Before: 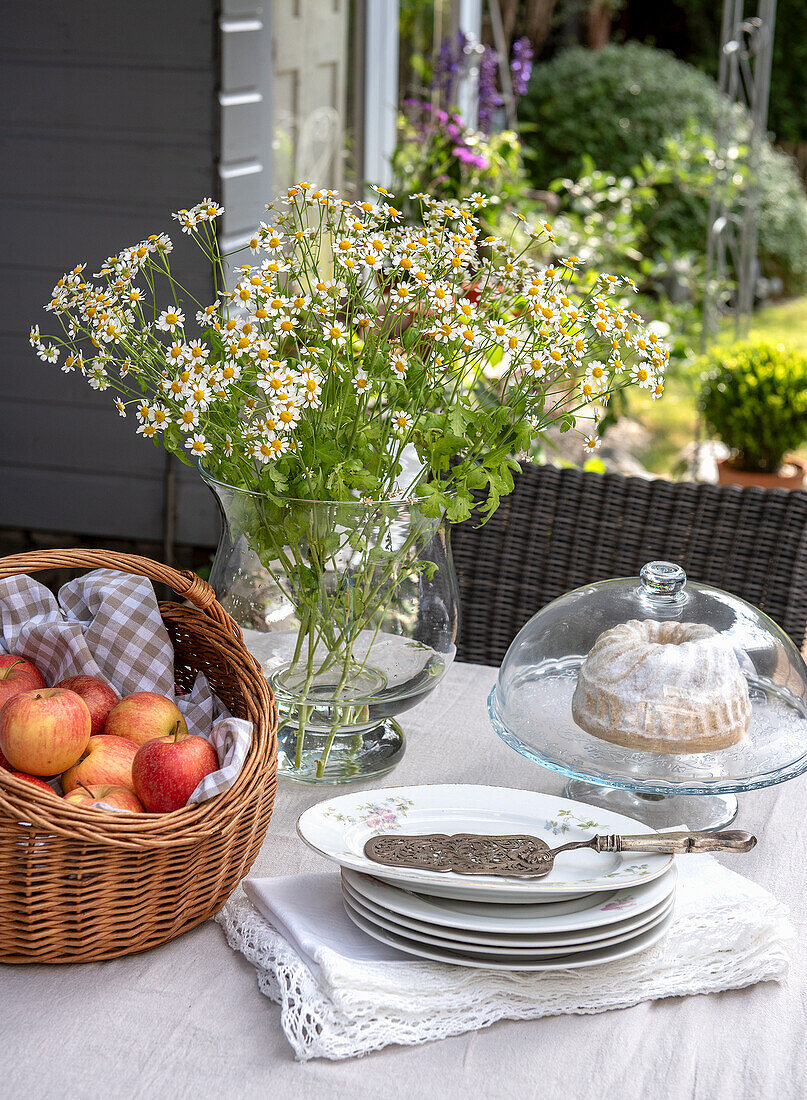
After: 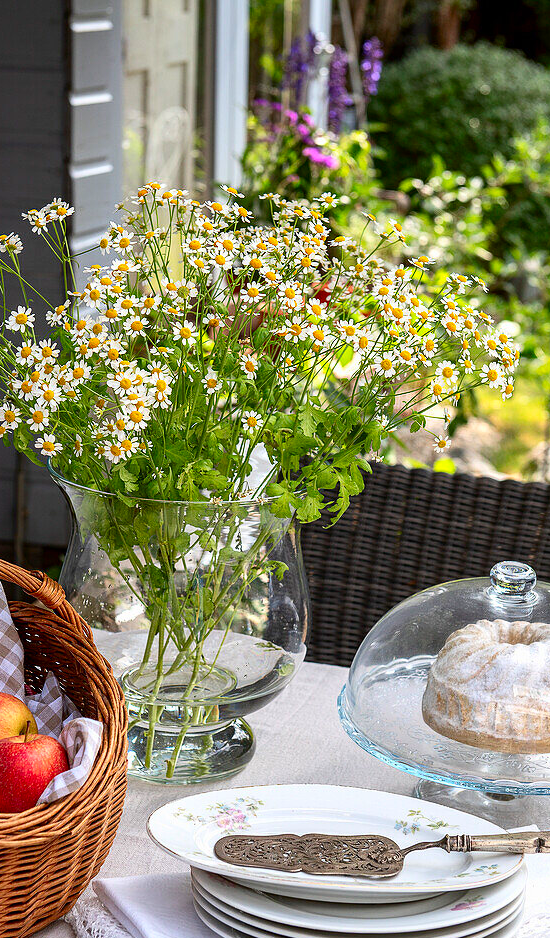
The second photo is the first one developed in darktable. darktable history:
crop: left 18.655%, right 12.288%, bottom 14.348%
contrast brightness saturation: contrast 0.161, saturation 0.317
